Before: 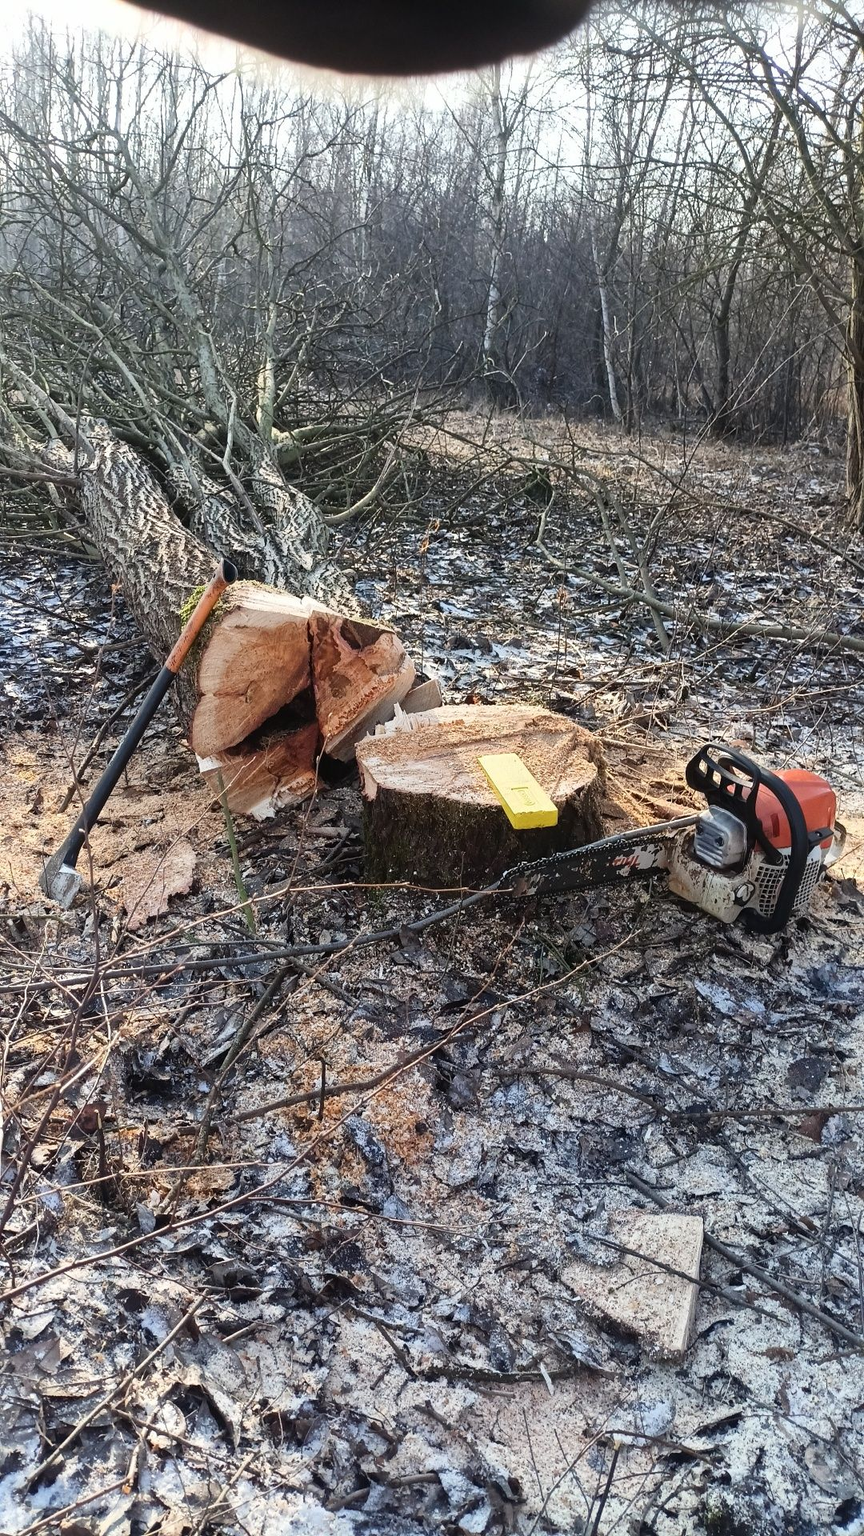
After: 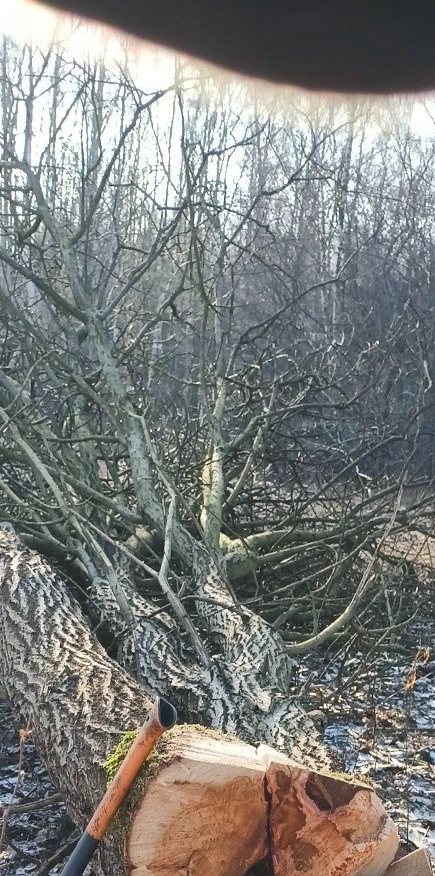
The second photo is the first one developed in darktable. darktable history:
crop and rotate: left 11.143%, top 0.091%, right 48.51%, bottom 54.267%
color balance rgb: shadows lift › chroma 2.059%, shadows lift › hue 222.33°, power › hue 328.21°, global offset › luminance 0.696%, perceptual saturation grading › global saturation 0.313%, global vibrance 20%
shadows and highlights: on, module defaults
